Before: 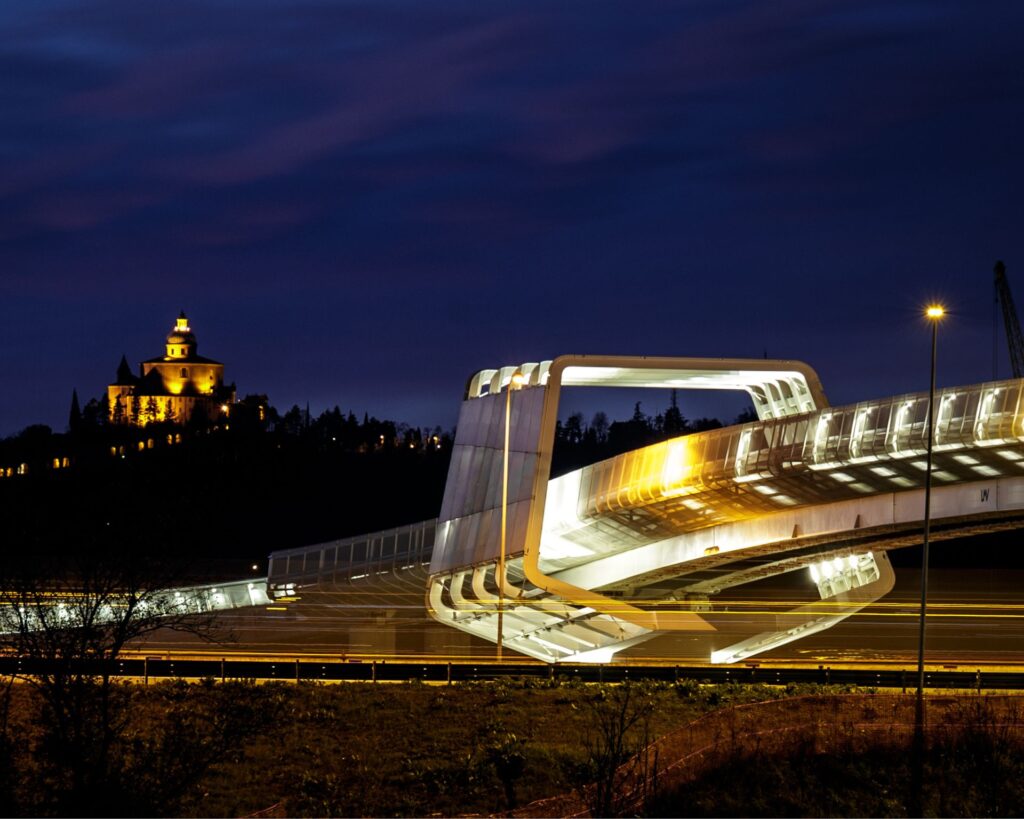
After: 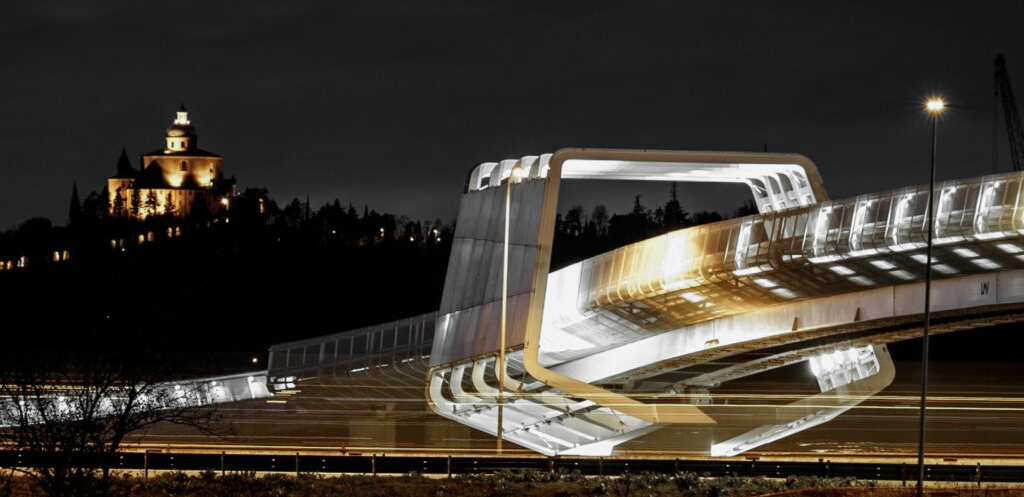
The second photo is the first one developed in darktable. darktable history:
color zones: curves: ch0 [(0, 0.447) (0.184, 0.543) (0.323, 0.476) (0.429, 0.445) (0.571, 0.443) (0.714, 0.451) (0.857, 0.452) (1, 0.447)]; ch1 [(0, 0.464) (0.176, 0.46) (0.287, 0.177) (0.429, 0.002) (0.571, 0) (0.714, 0) (0.857, 0) (1, 0.464)], mix 20%
crop and rotate: top 25.357%, bottom 13.942%
white balance: red 0.924, blue 1.095
